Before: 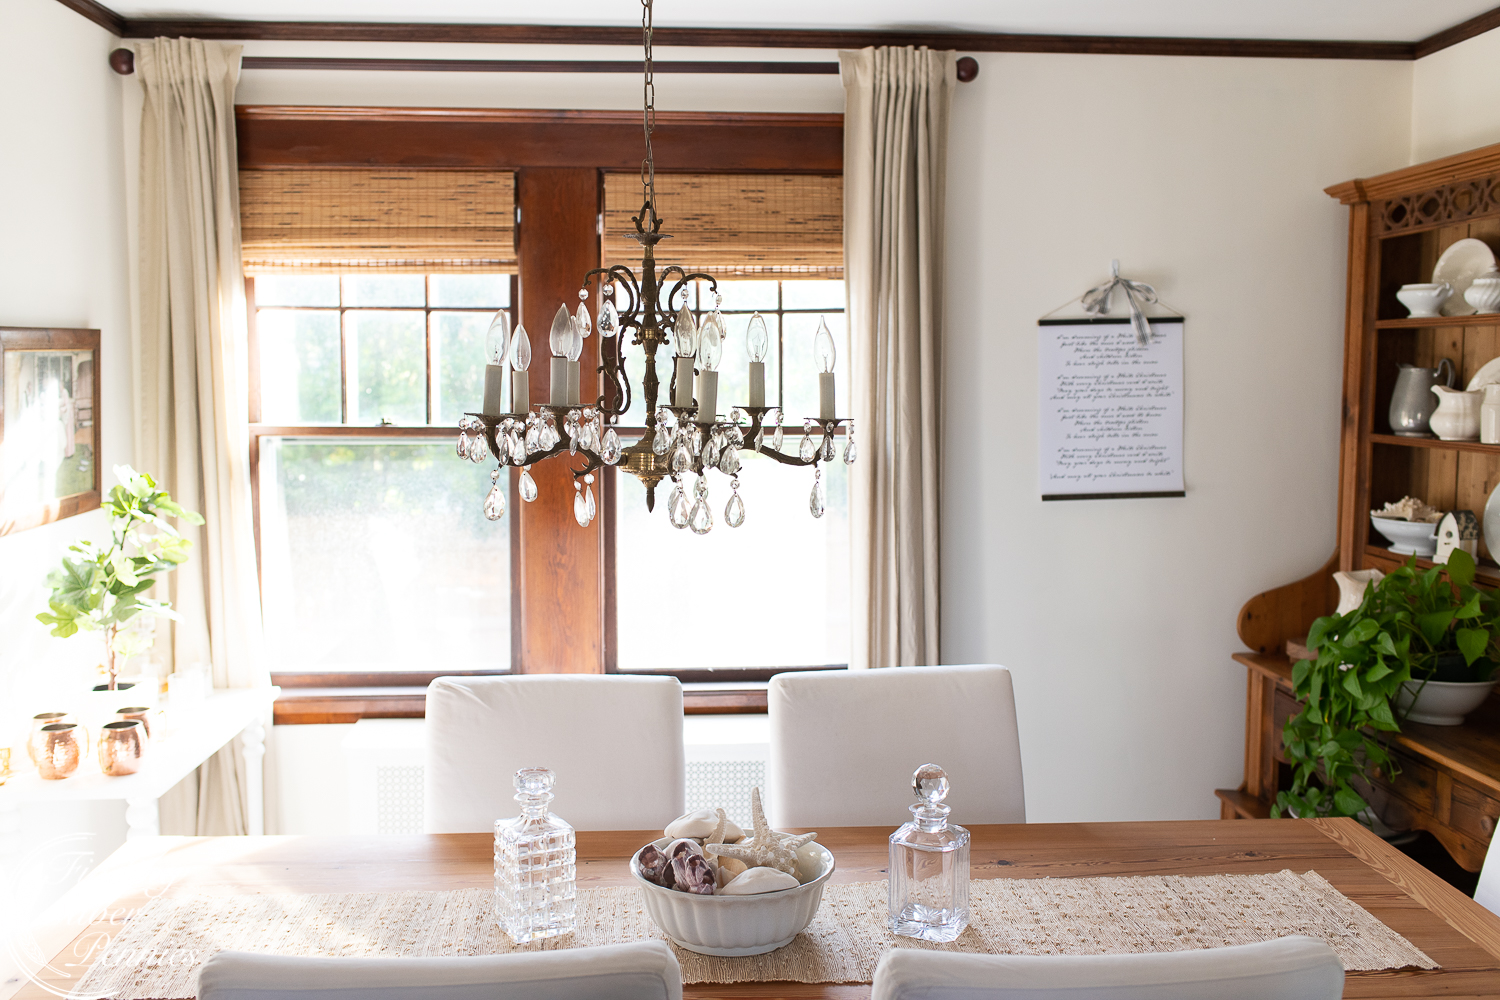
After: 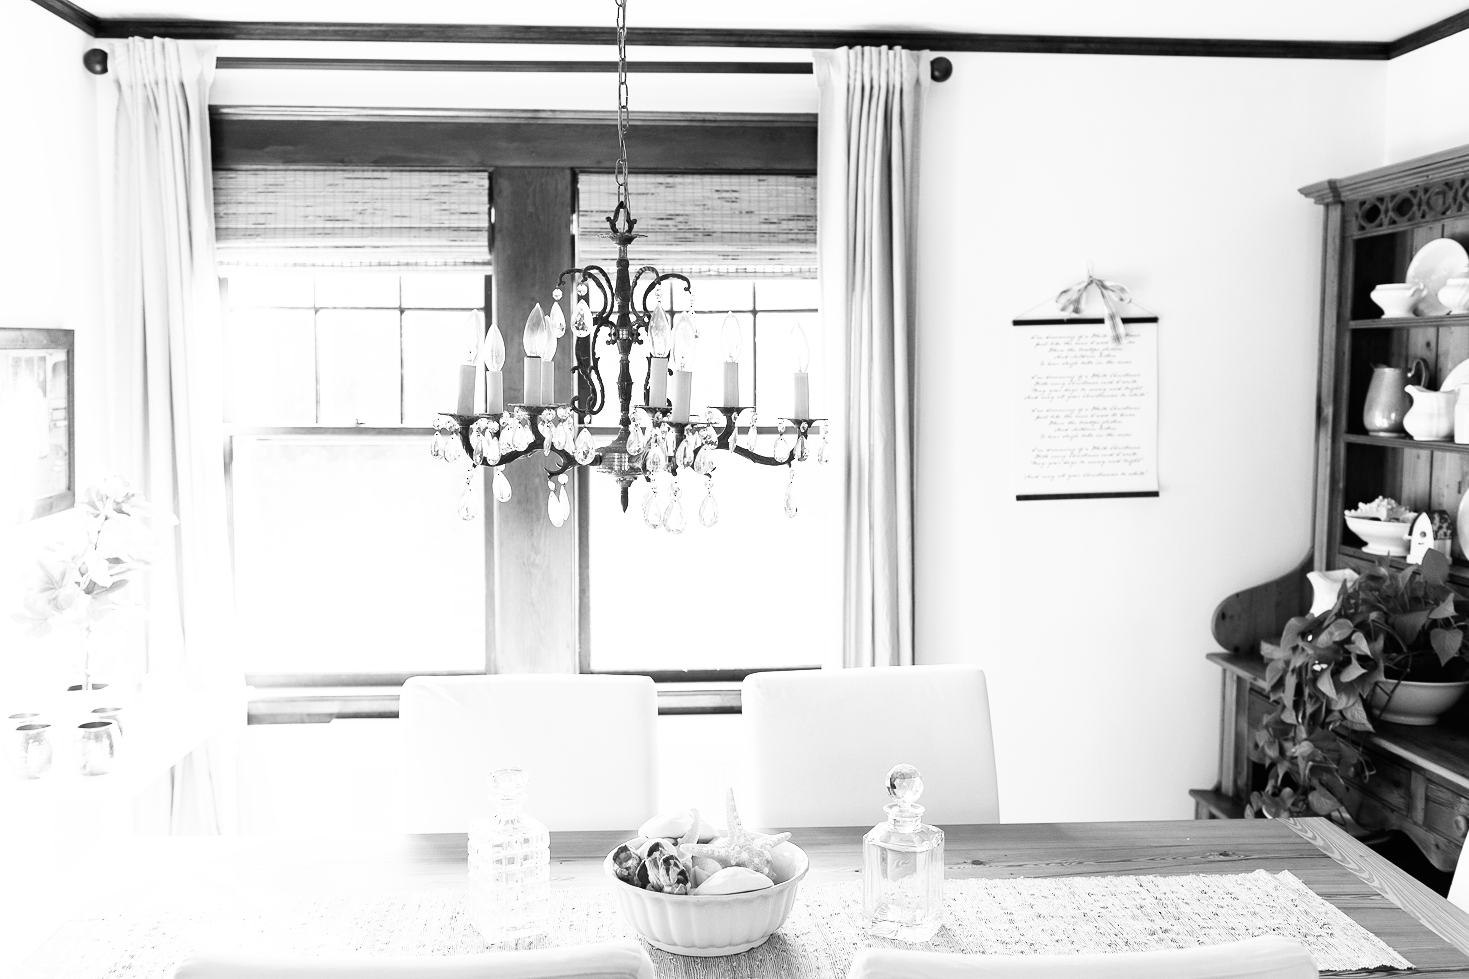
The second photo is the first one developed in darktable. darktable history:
color balance rgb: perceptual saturation grading › global saturation 25%, global vibrance 20%
base curve: curves: ch0 [(0, 0) (0.007, 0.004) (0.027, 0.03) (0.046, 0.07) (0.207, 0.54) (0.442, 0.872) (0.673, 0.972) (1, 1)], preserve colors none
crop: left 1.743%, right 0.268%, bottom 2.011%
monochrome: a 32, b 64, size 2.3, highlights 1
